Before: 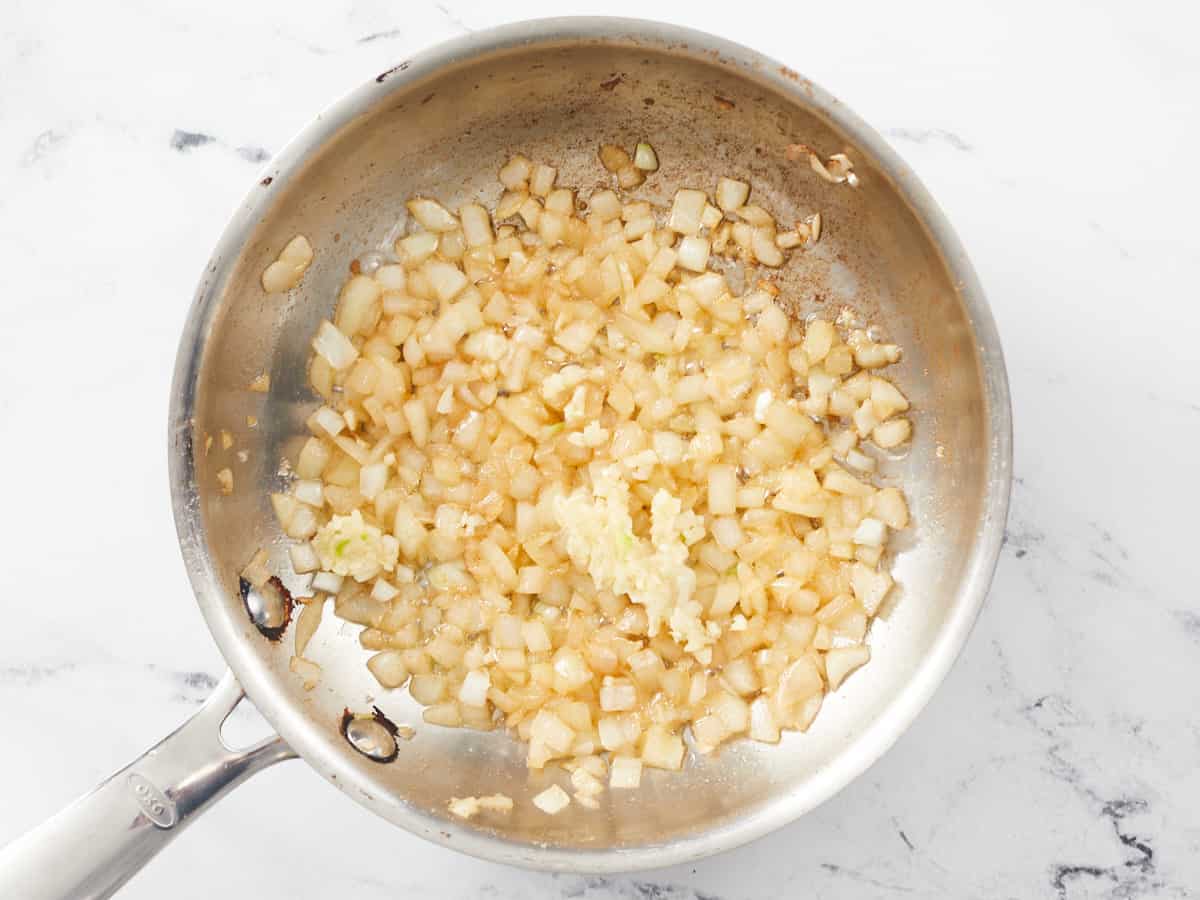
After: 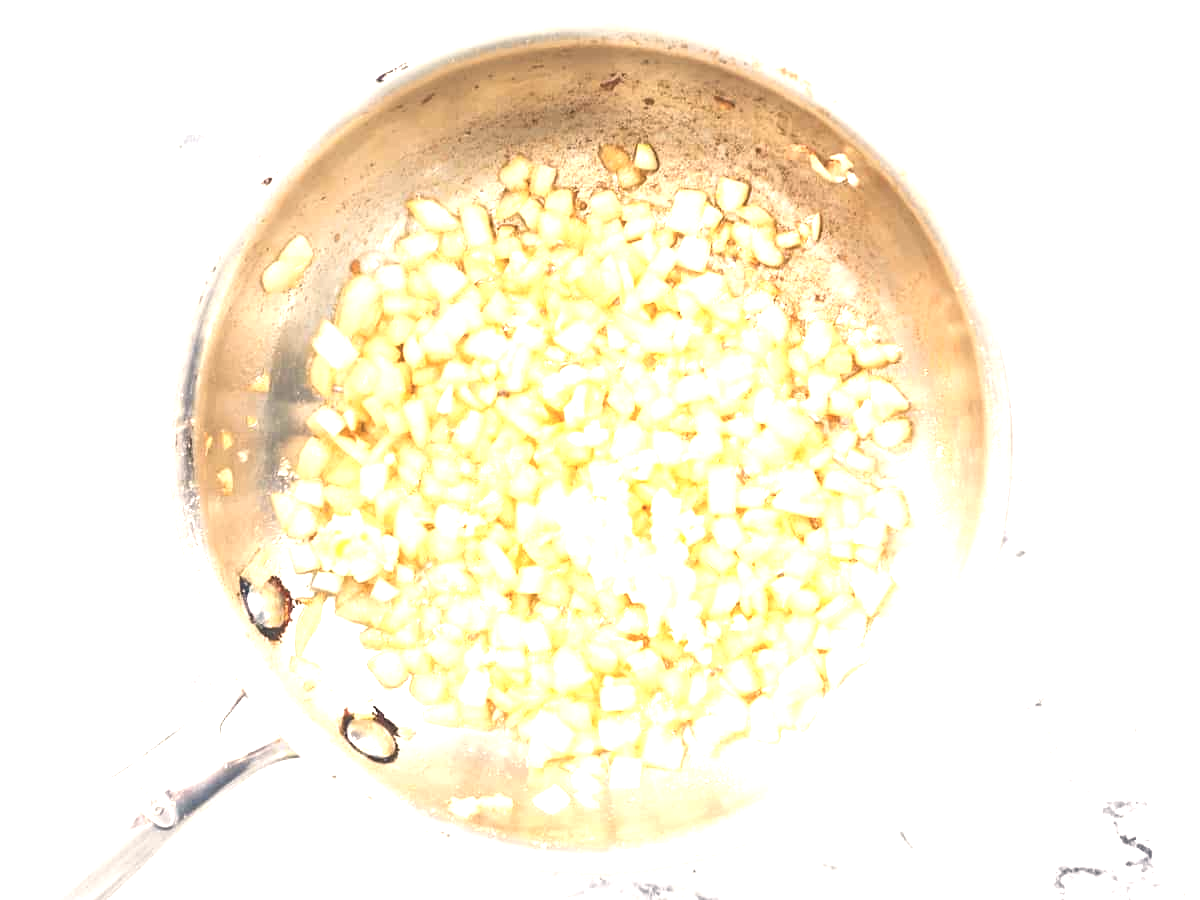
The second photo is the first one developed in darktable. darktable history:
exposure: black level correction 0, exposure 0.952 EV, compensate exposure bias true, compensate highlight preservation false
color correction: highlights a* 2.78, highlights b* 5.02, shadows a* -2.36, shadows b* -4.83, saturation 0.825
tone equalizer: -8 EV -0.456 EV, -7 EV -0.363 EV, -6 EV -0.363 EV, -5 EV -0.211 EV, -3 EV 0.214 EV, -2 EV 0.357 EV, -1 EV 0.393 EV, +0 EV 0.416 EV
